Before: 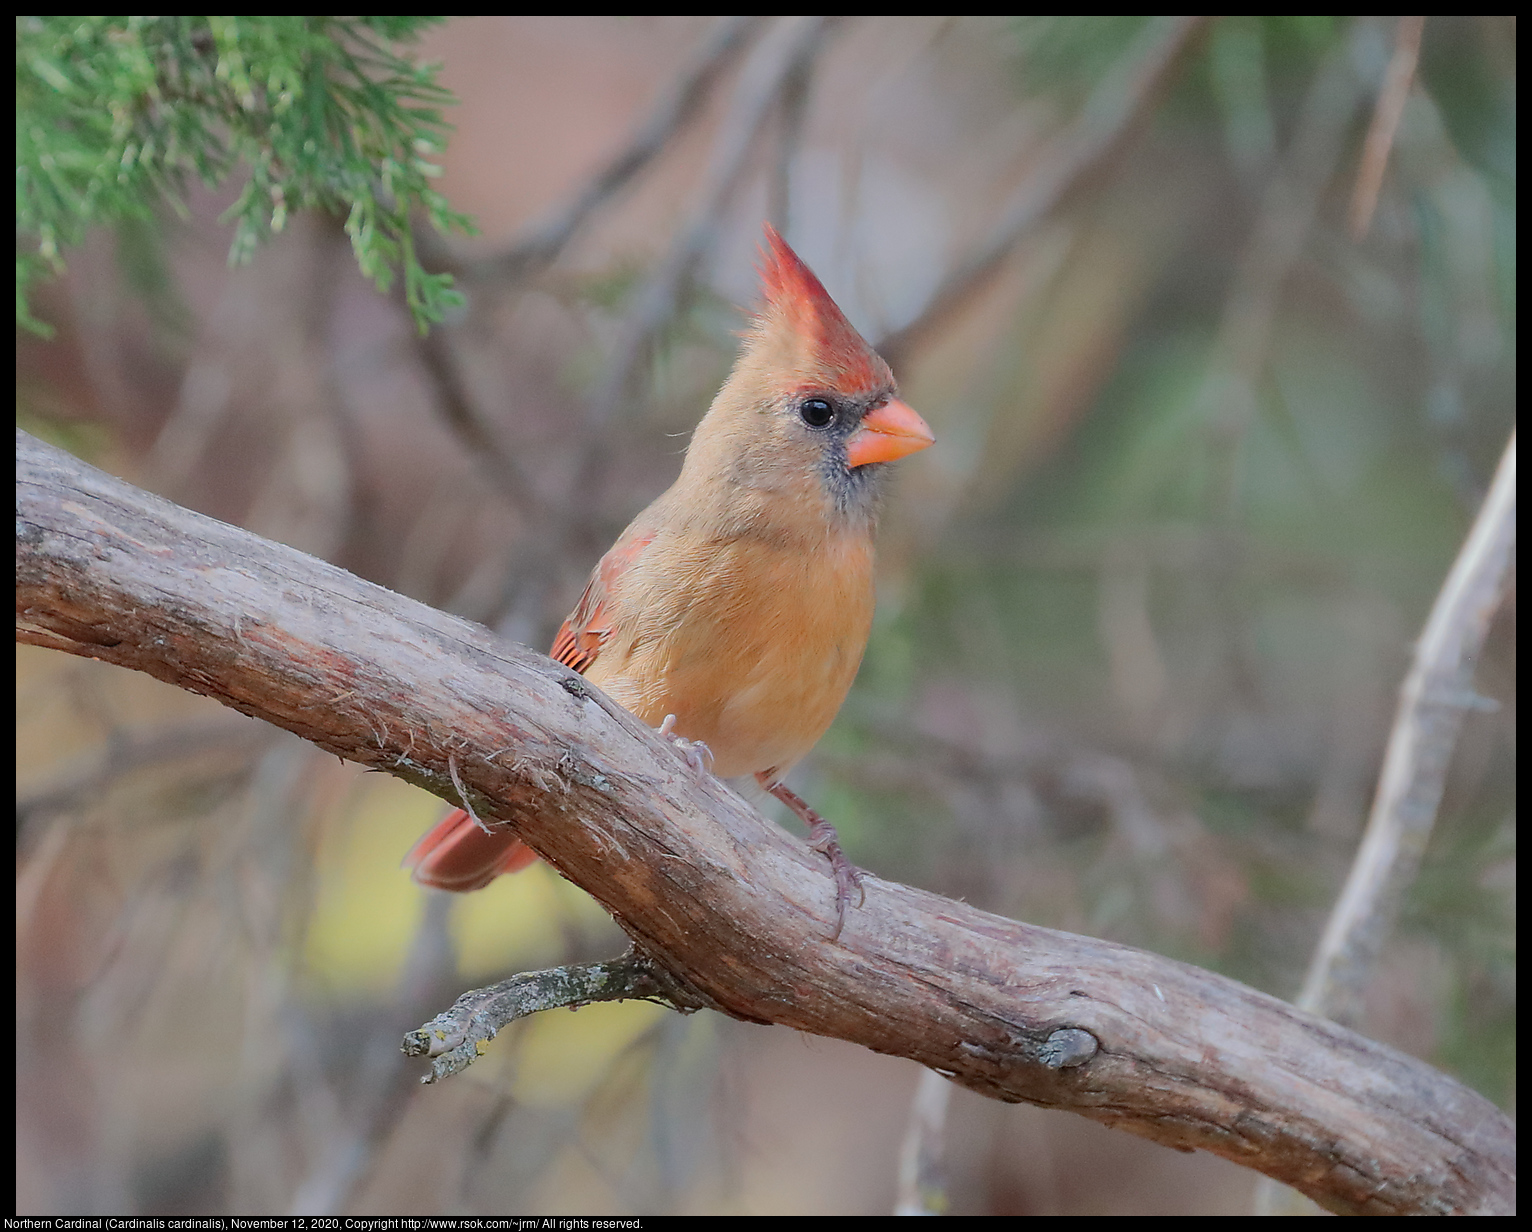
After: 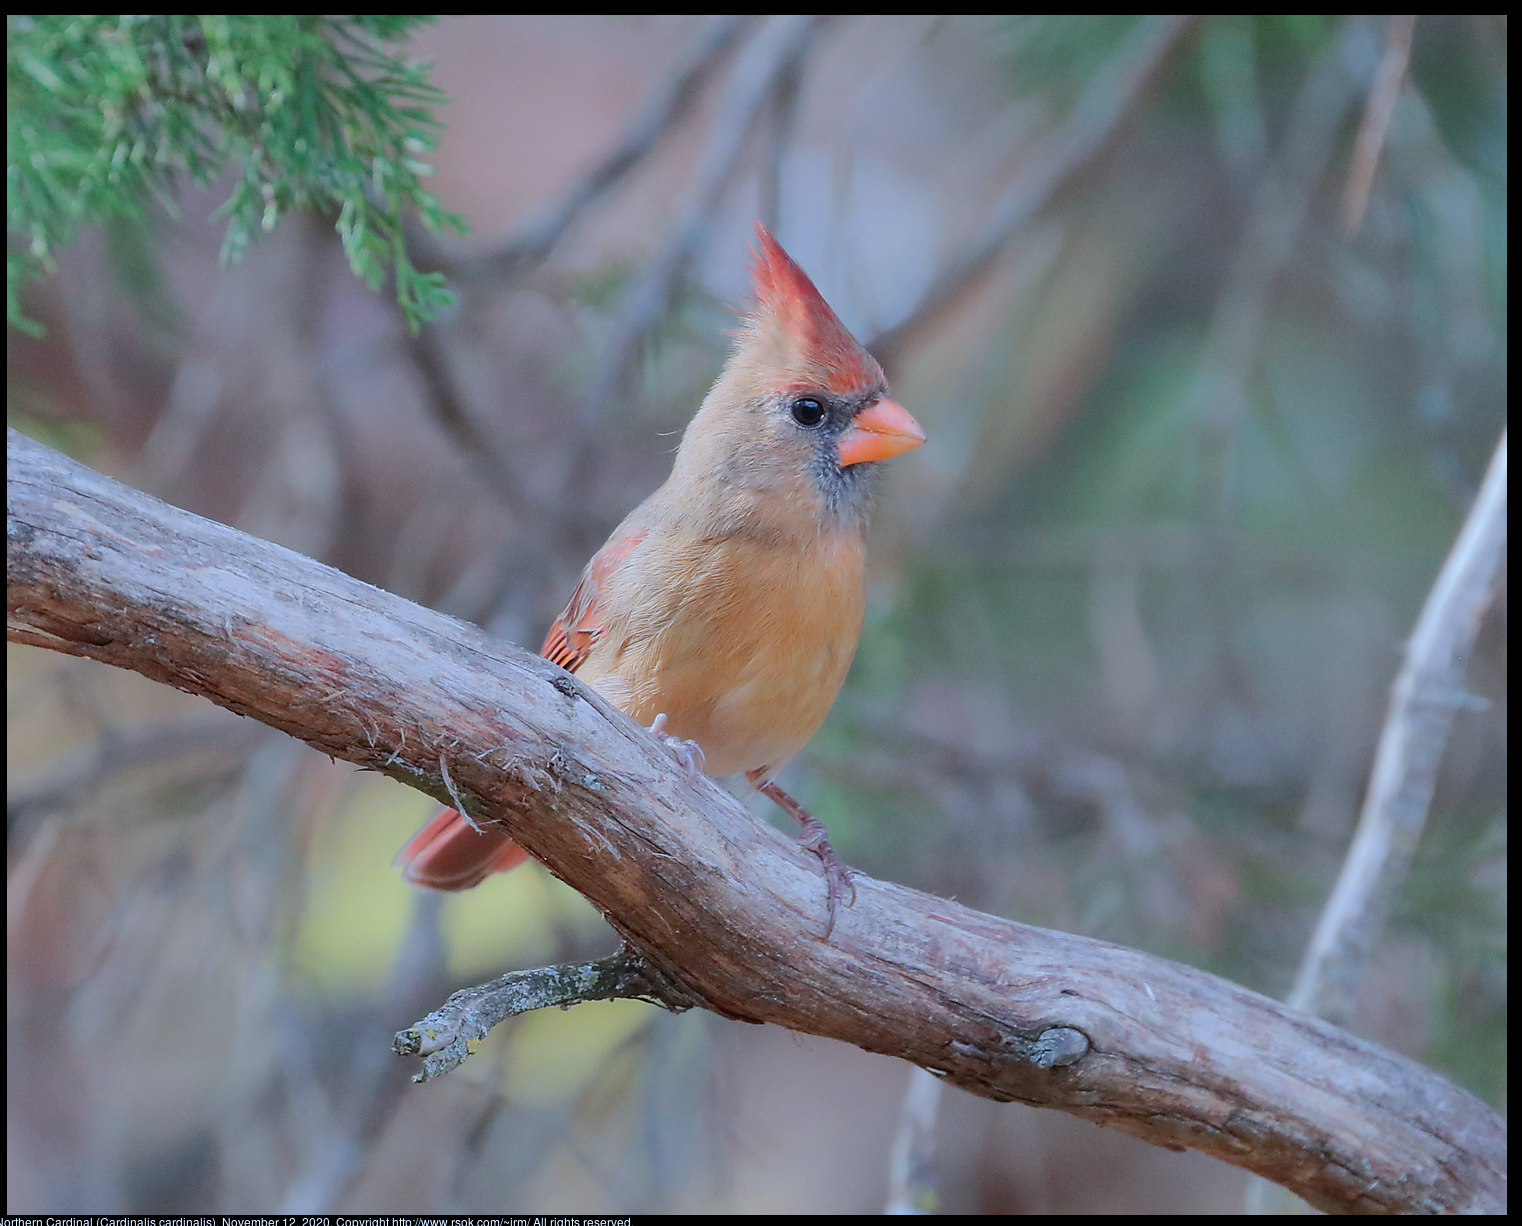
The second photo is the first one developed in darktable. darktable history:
color calibration: x 0.38, y 0.39, temperature 4086.04 K
crop and rotate: left 0.608%, top 0.14%, bottom 0.316%
